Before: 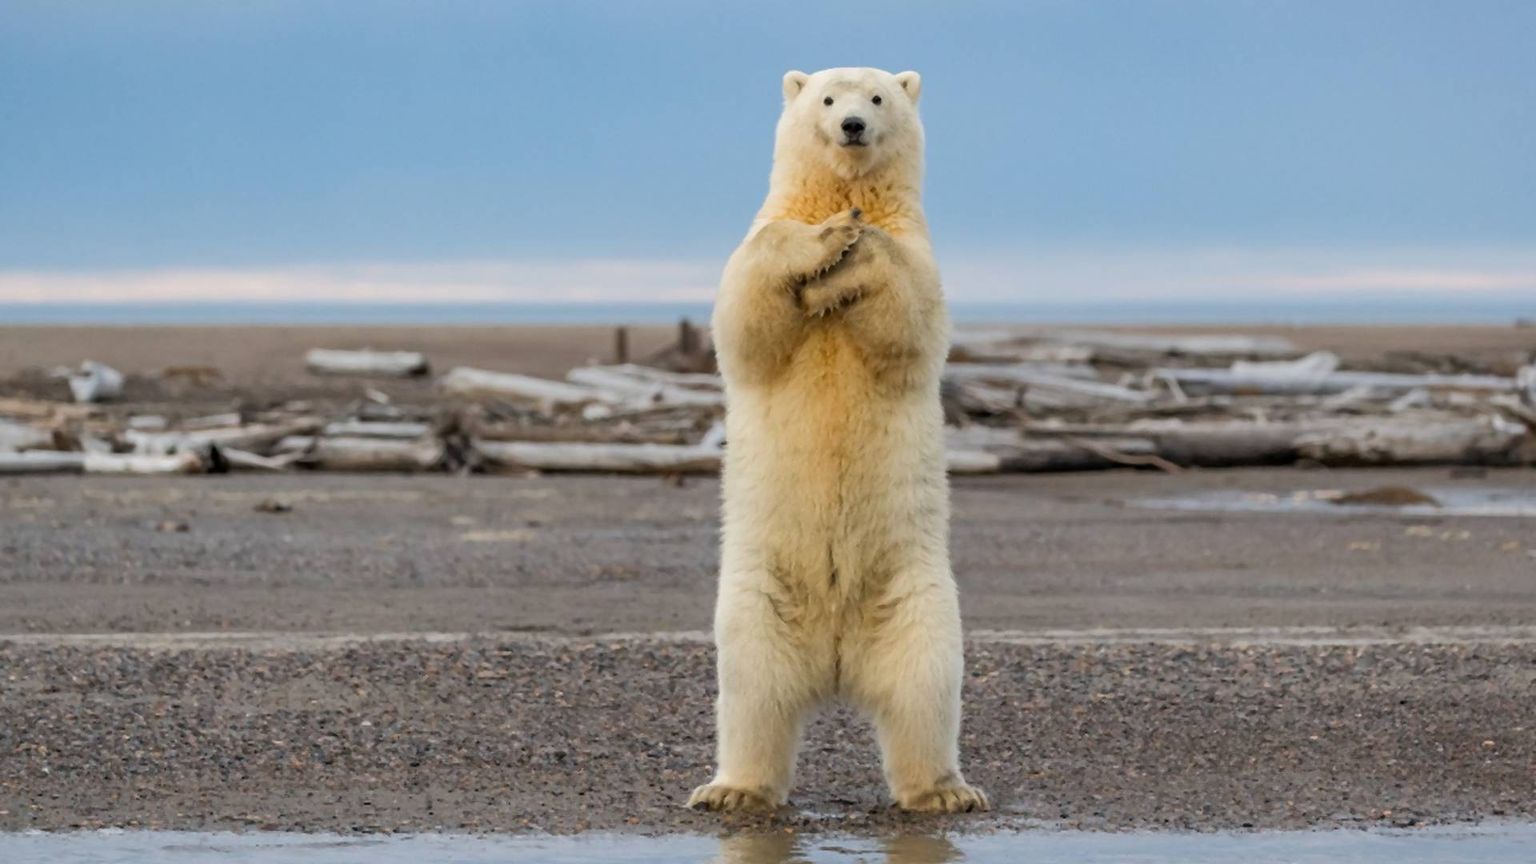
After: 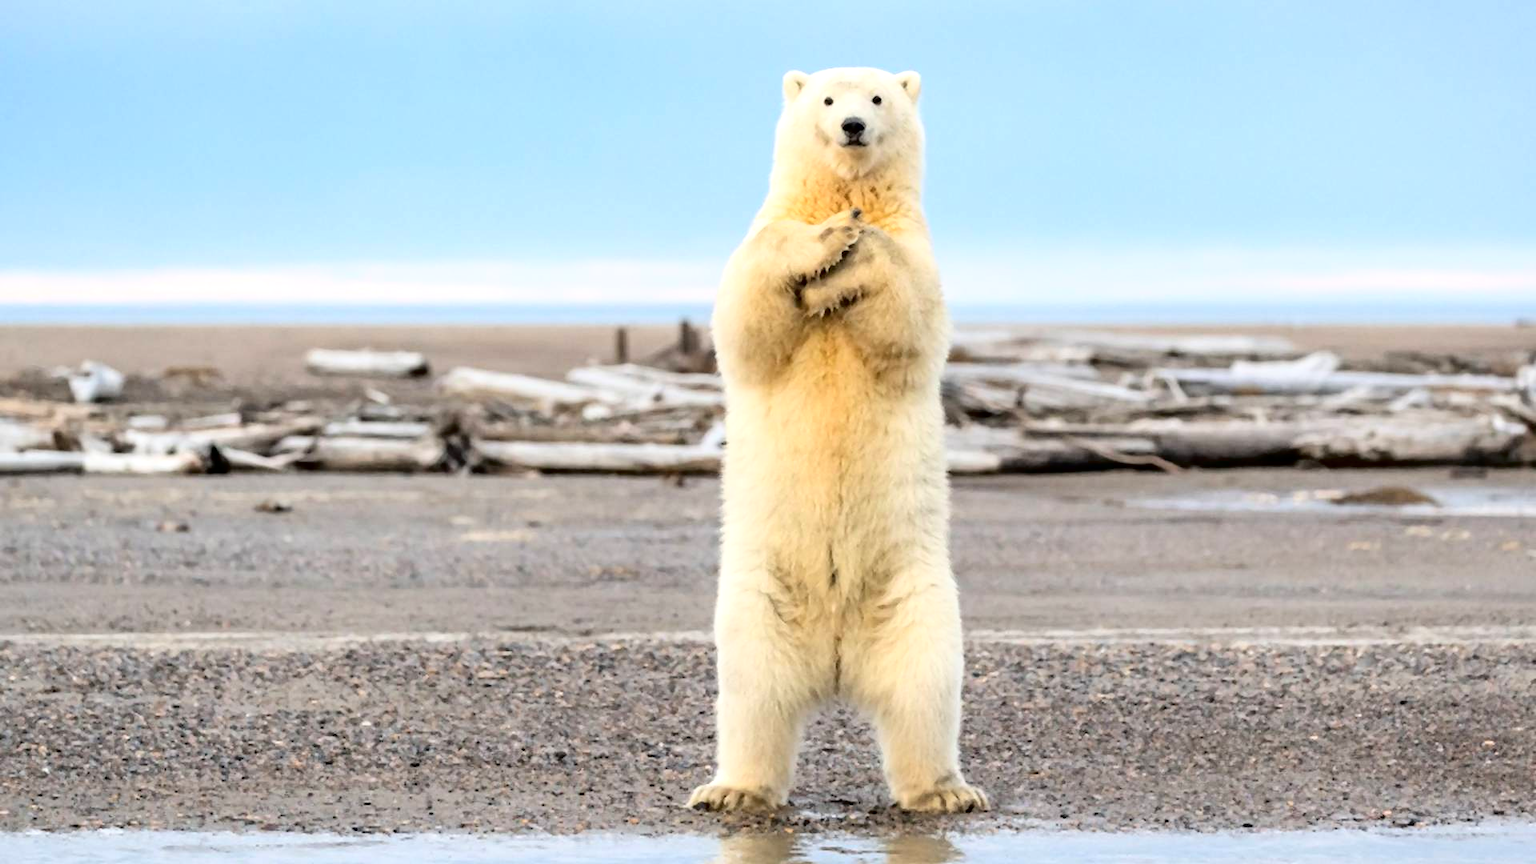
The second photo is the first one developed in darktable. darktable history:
exposure: exposure 0.66 EV, compensate highlight preservation false
tone curve: curves: ch0 [(0, 0) (0.003, 0) (0.011, 0.002) (0.025, 0.004) (0.044, 0.007) (0.069, 0.015) (0.1, 0.025) (0.136, 0.04) (0.177, 0.09) (0.224, 0.152) (0.277, 0.239) (0.335, 0.335) (0.399, 0.43) (0.468, 0.524) (0.543, 0.621) (0.623, 0.712) (0.709, 0.792) (0.801, 0.871) (0.898, 0.951) (1, 1)], color space Lab, independent channels, preserve colors none
